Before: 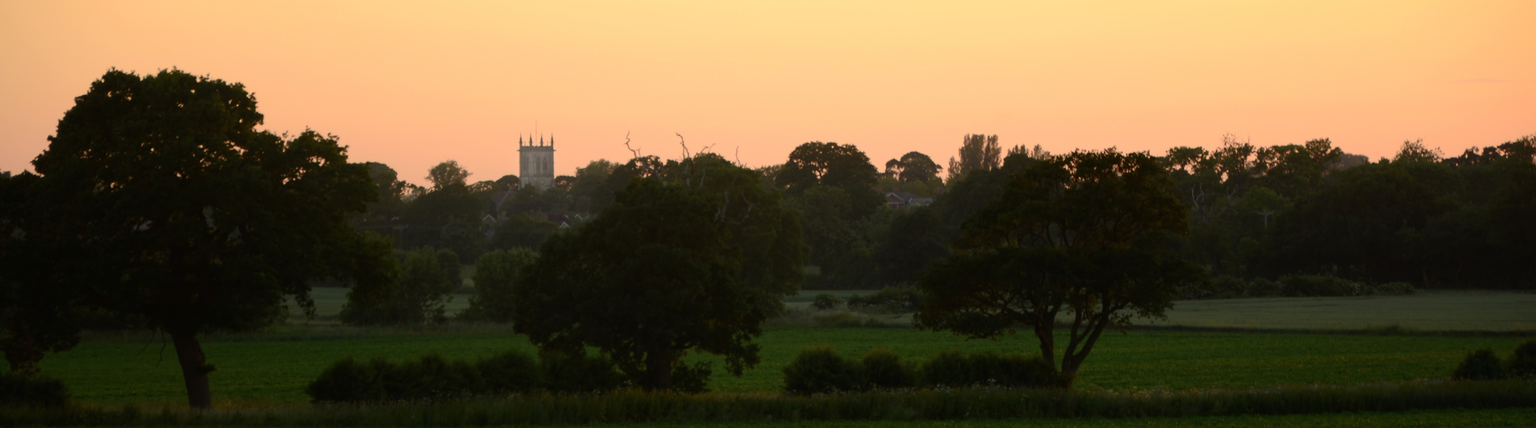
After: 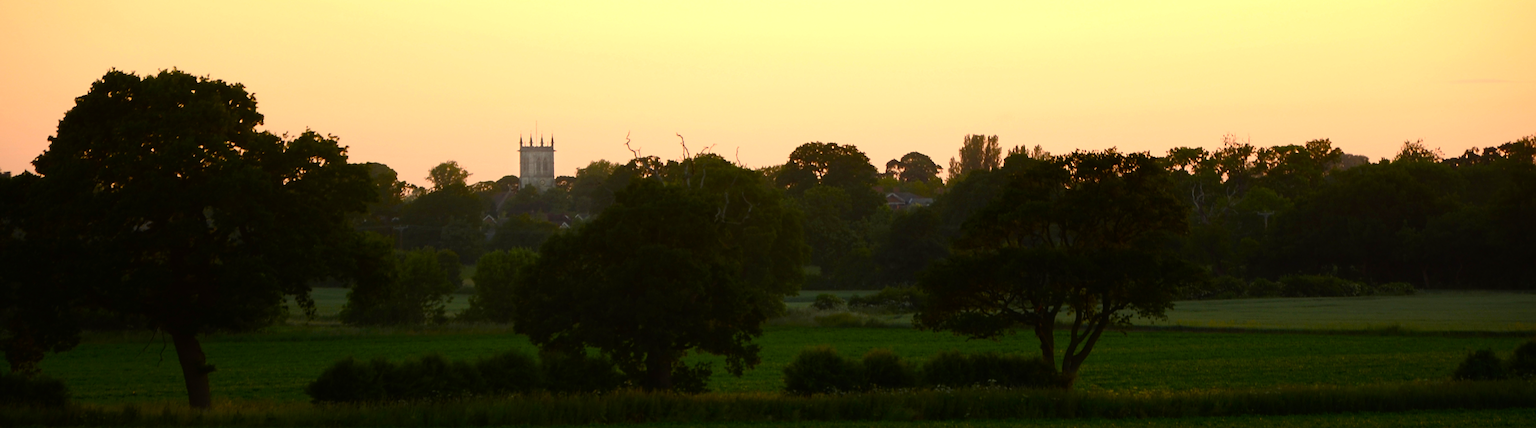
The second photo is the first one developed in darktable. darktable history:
sharpen: on, module defaults
color balance rgb: perceptual saturation grading › mid-tones 6.33%, perceptual saturation grading › shadows 72.44%, perceptual brilliance grading › highlights 11.59%, contrast 5.05%
